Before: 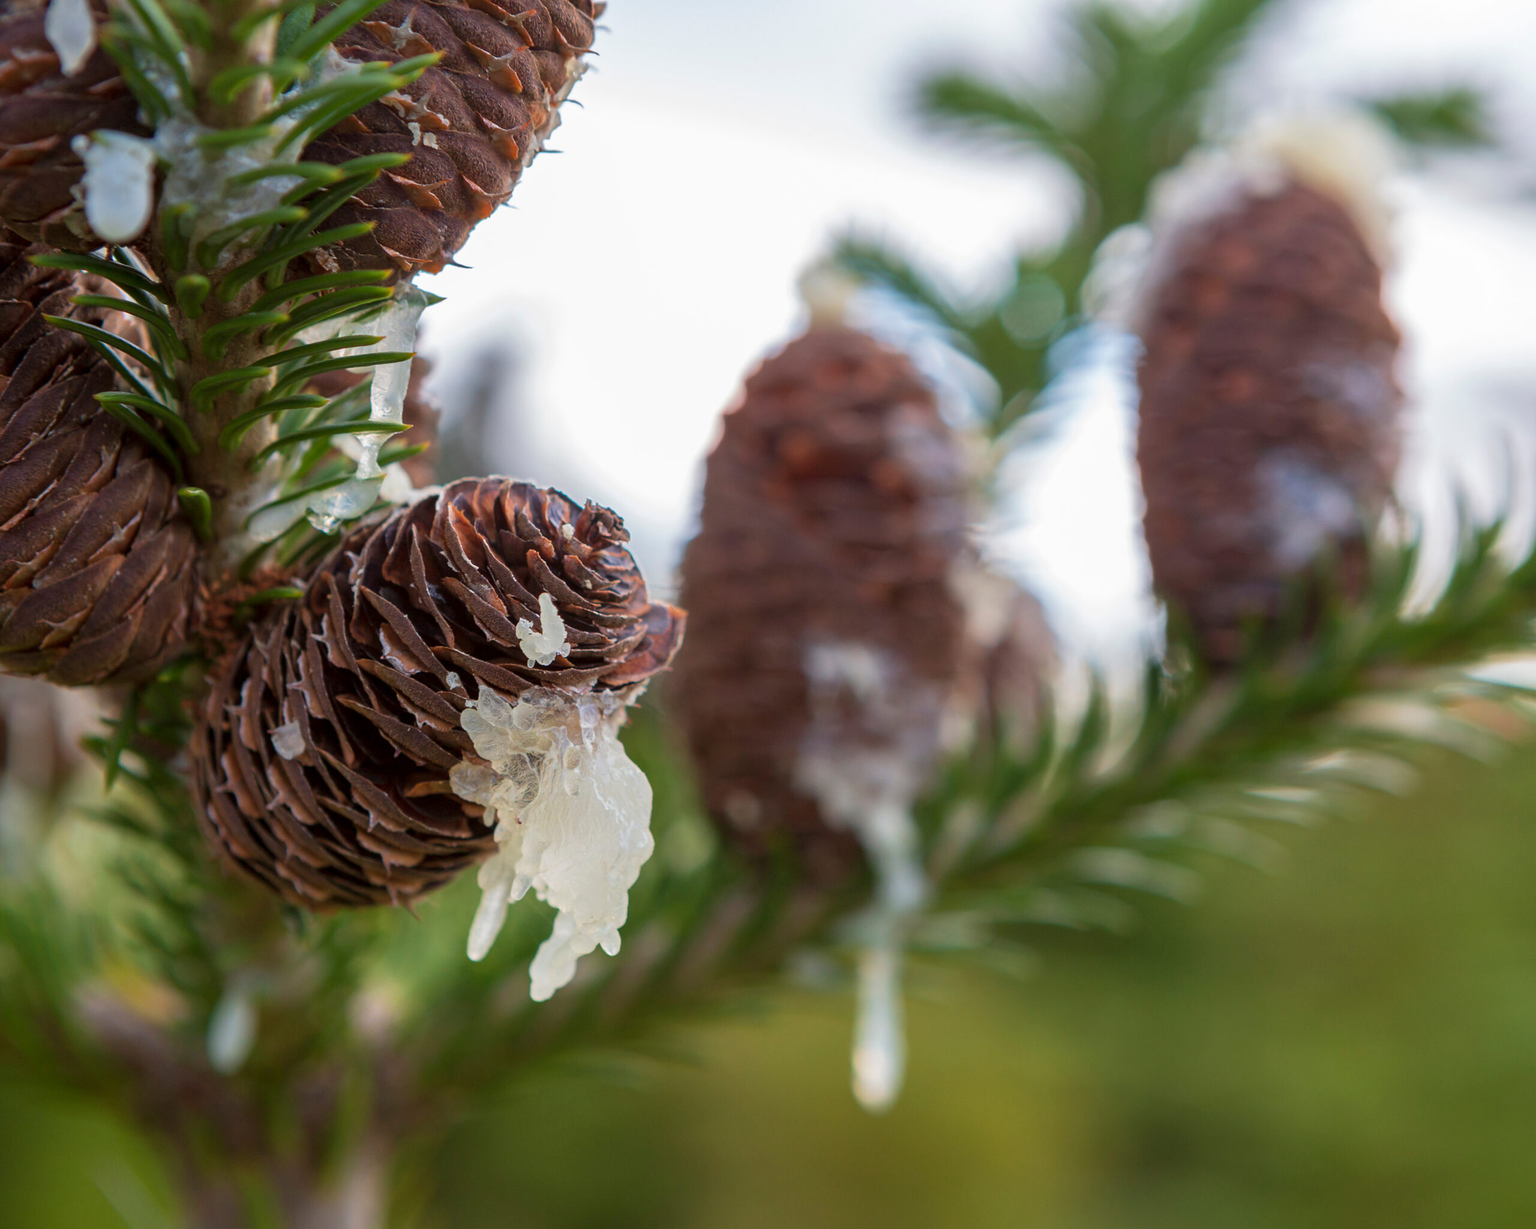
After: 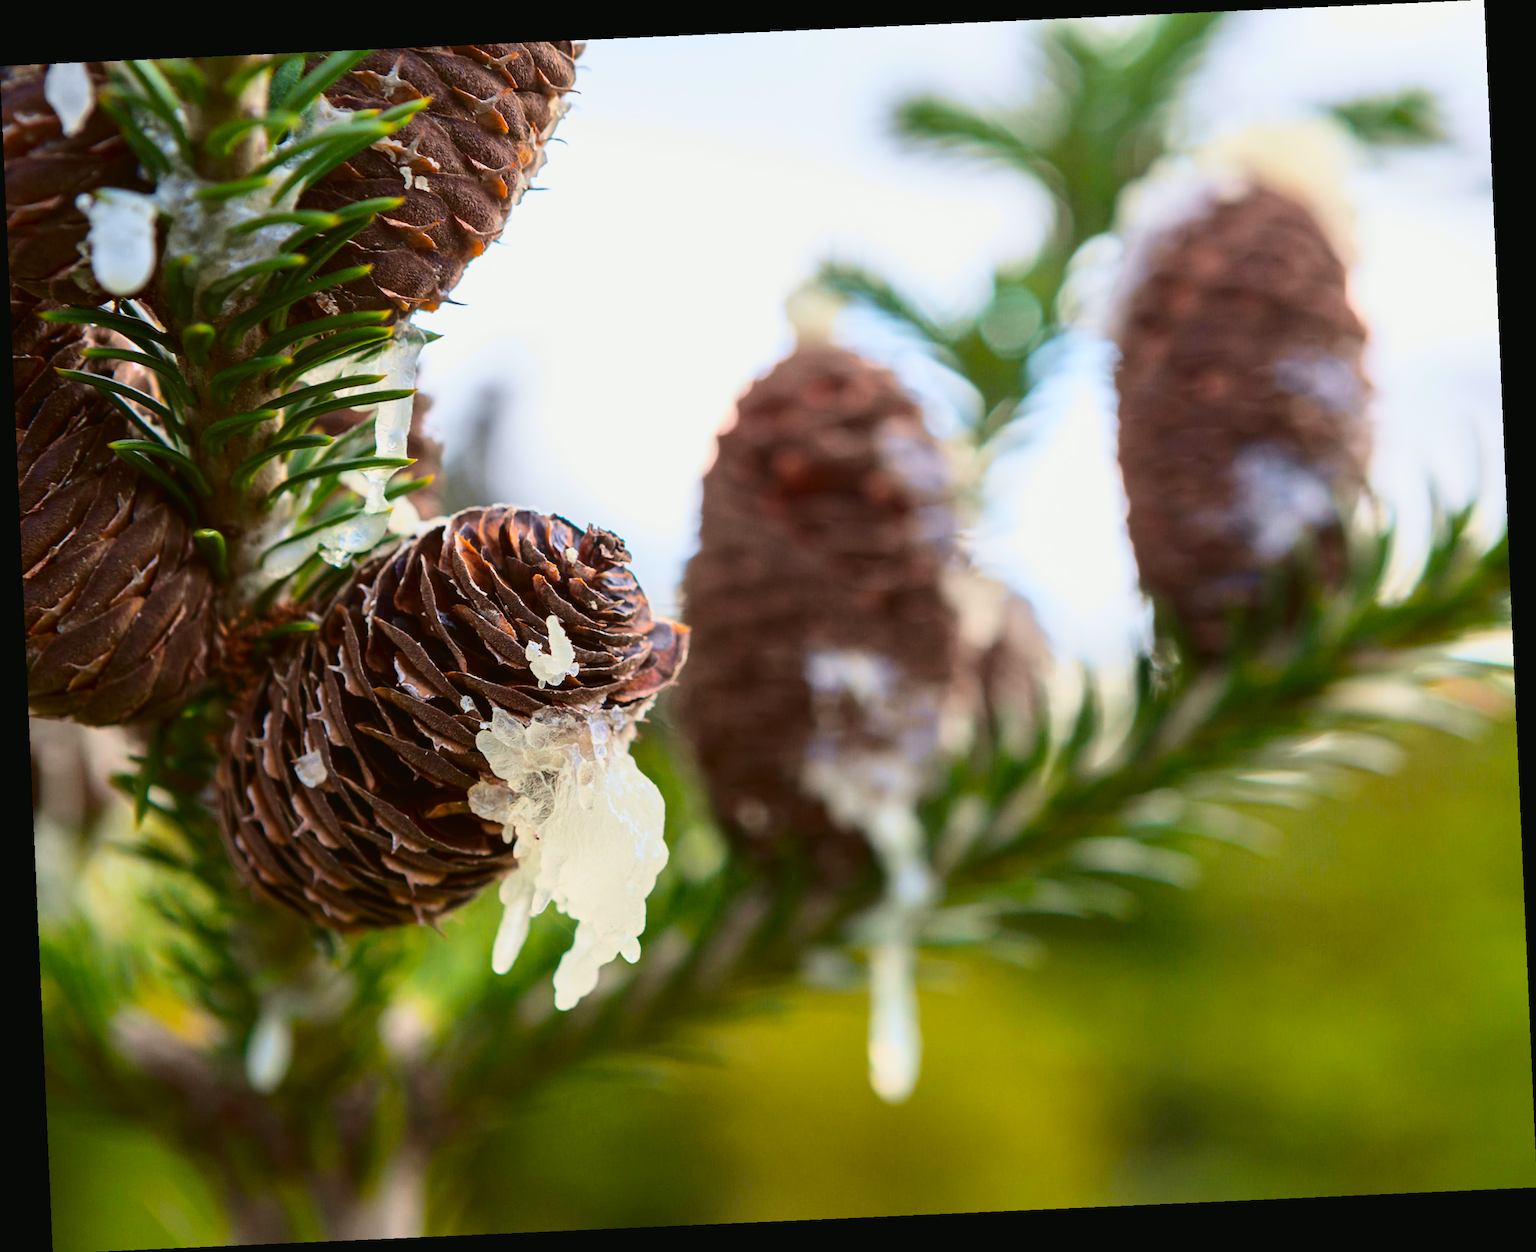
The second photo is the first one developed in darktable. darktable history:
rotate and perspective: rotation -2.56°, automatic cropping off
tone curve: curves: ch0 [(0.003, 0.023) (0.071, 0.052) (0.236, 0.197) (0.466, 0.557) (0.625, 0.761) (0.783, 0.9) (0.994, 0.968)]; ch1 [(0, 0) (0.262, 0.227) (0.417, 0.386) (0.469, 0.467) (0.502, 0.498) (0.528, 0.53) (0.573, 0.579) (0.605, 0.621) (0.644, 0.671) (0.686, 0.728) (0.994, 0.987)]; ch2 [(0, 0) (0.262, 0.188) (0.385, 0.353) (0.427, 0.424) (0.495, 0.493) (0.515, 0.54) (0.547, 0.561) (0.589, 0.613) (0.644, 0.748) (1, 1)], color space Lab, independent channels, preserve colors none
